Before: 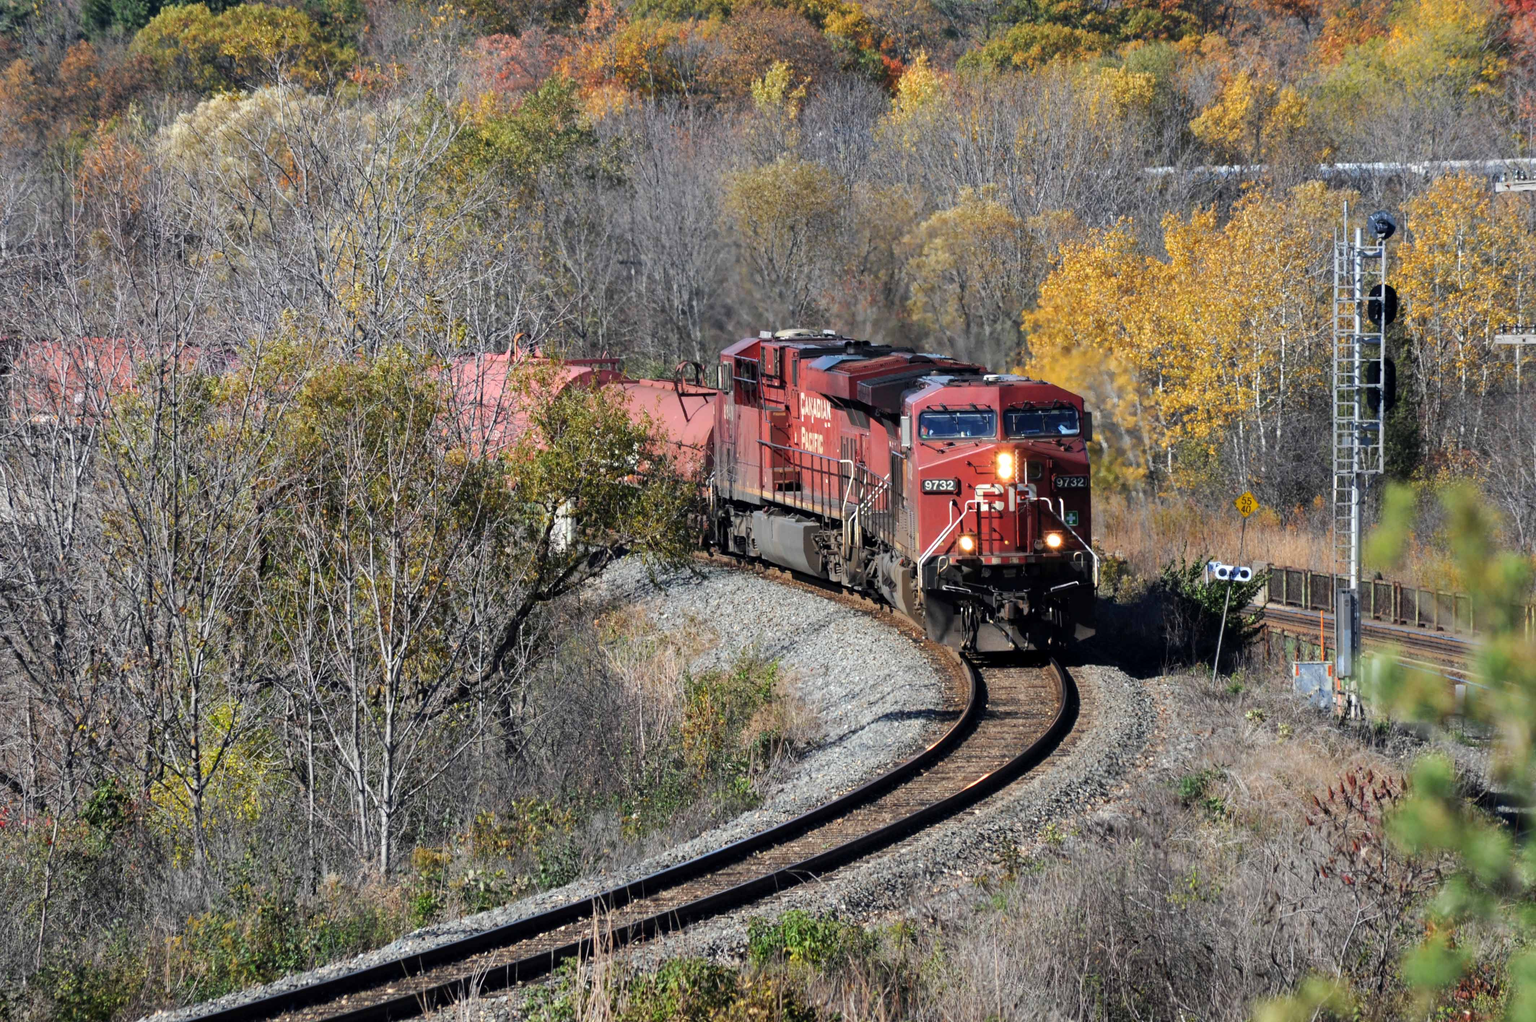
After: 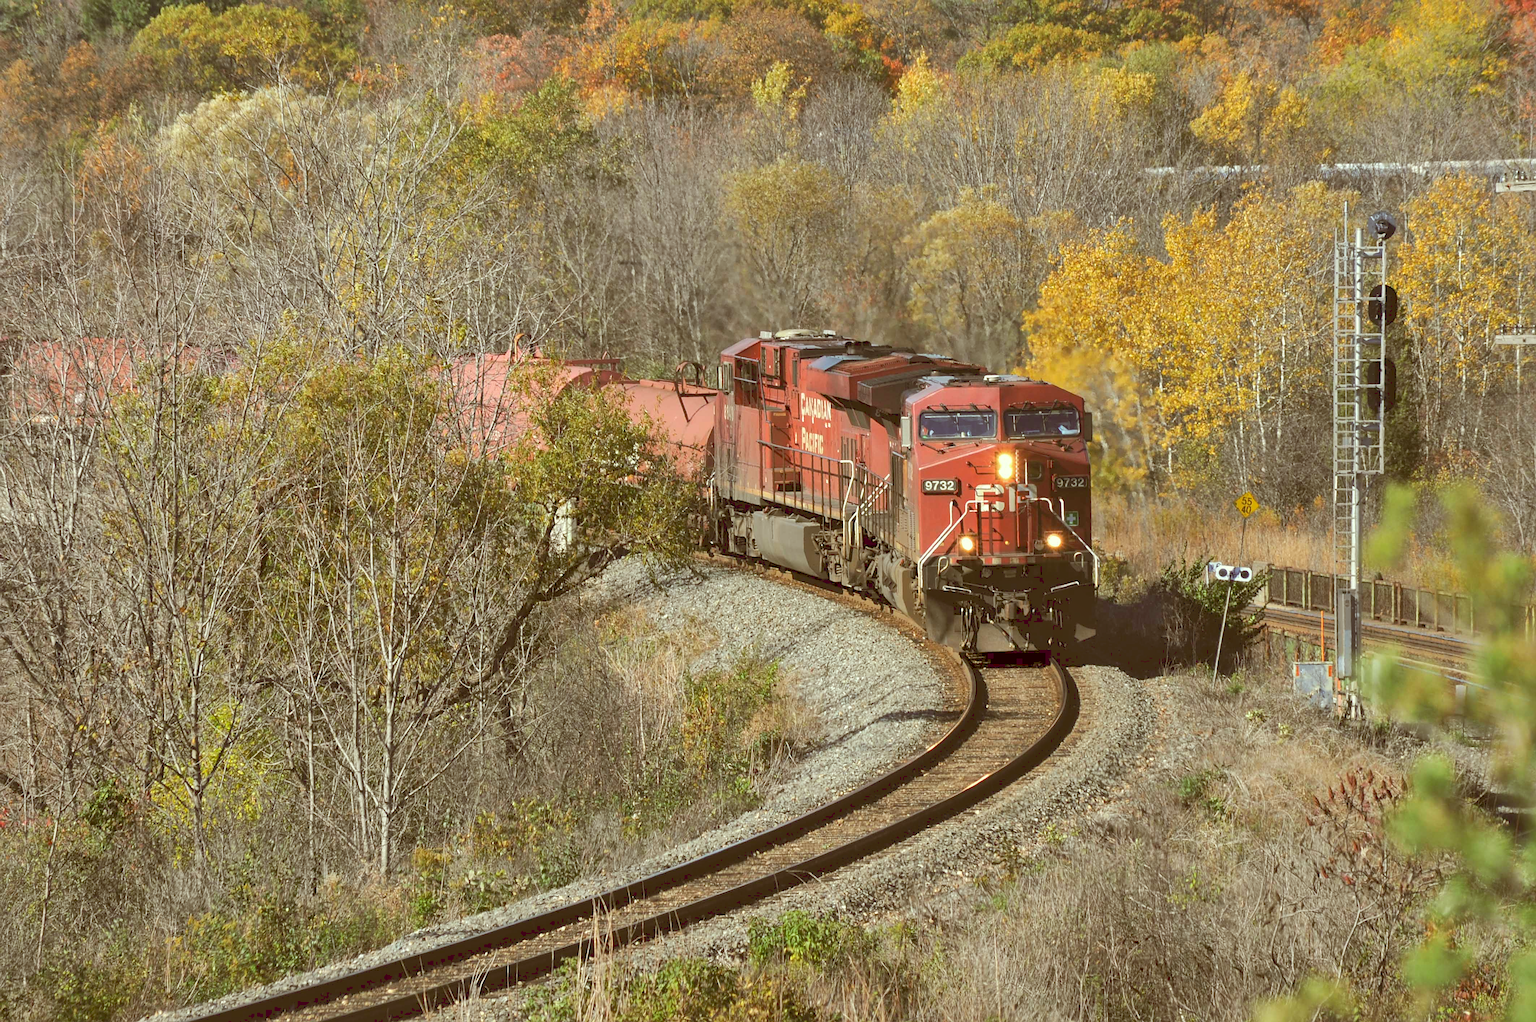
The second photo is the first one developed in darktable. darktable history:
color correction: highlights a* -5.41, highlights b* 9.8, shadows a* 9.54, shadows b* 24.83
shadows and highlights: on, module defaults
sharpen: on, module defaults
tone curve: curves: ch0 [(0, 0) (0.003, 0.144) (0.011, 0.149) (0.025, 0.159) (0.044, 0.183) (0.069, 0.207) (0.1, 0.236) (0.136, 0.269) (0.177, 0.303) (0.224, 0.339) (0.277, 0.38) (0.335, 0.428) (0.399, 0.478) (0.468, 0.539) (0.543, 0.604) (0.623, 0.679) (0.709, 0.755) (0.801, 0.836) (0.898, 0.918) (1, 1)], preserve colors none
